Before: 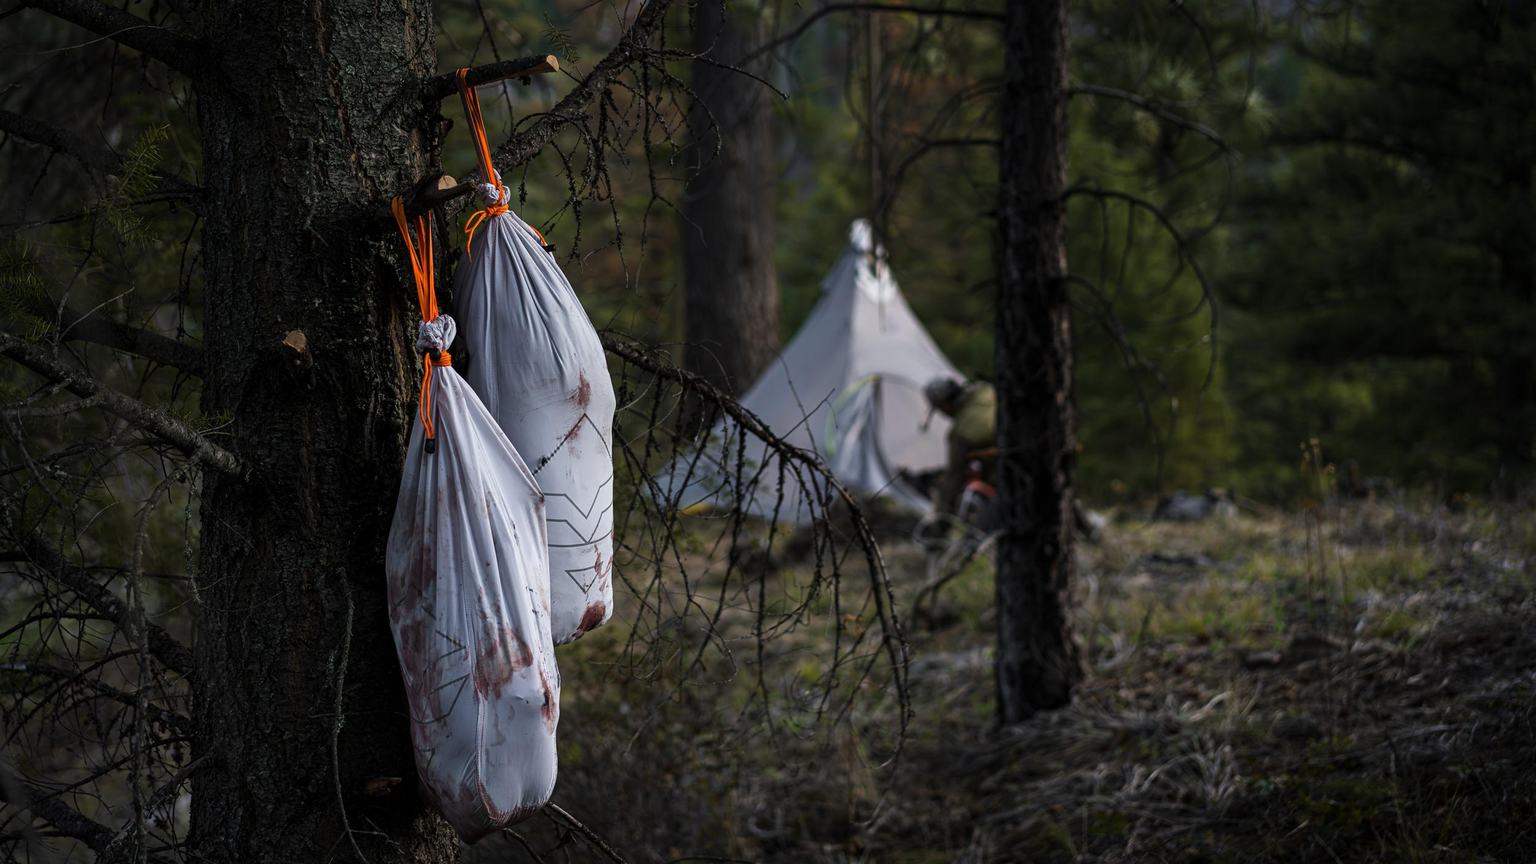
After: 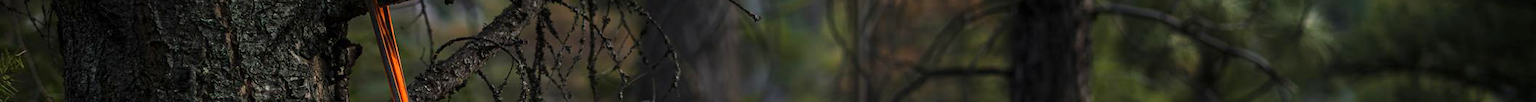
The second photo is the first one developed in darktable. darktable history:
crop and rotate: left 9.644%, top 9.491%, right 6.021%, bottom 80.509%
exposure: exposure 0.6 EV, compensate highlight preservation false
